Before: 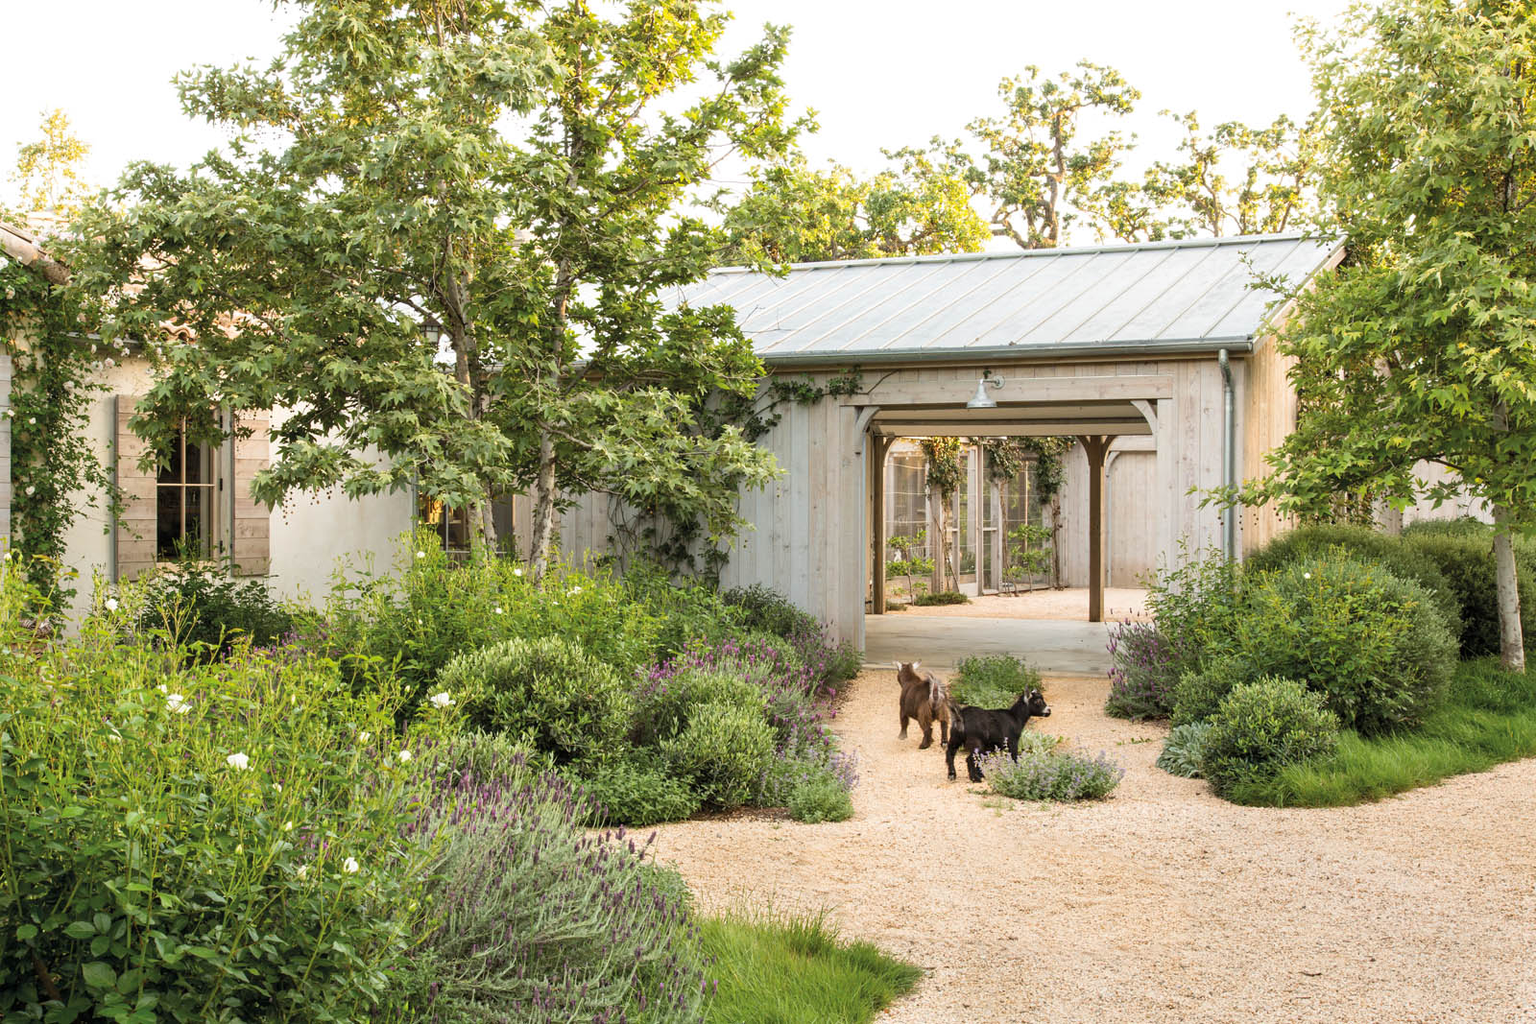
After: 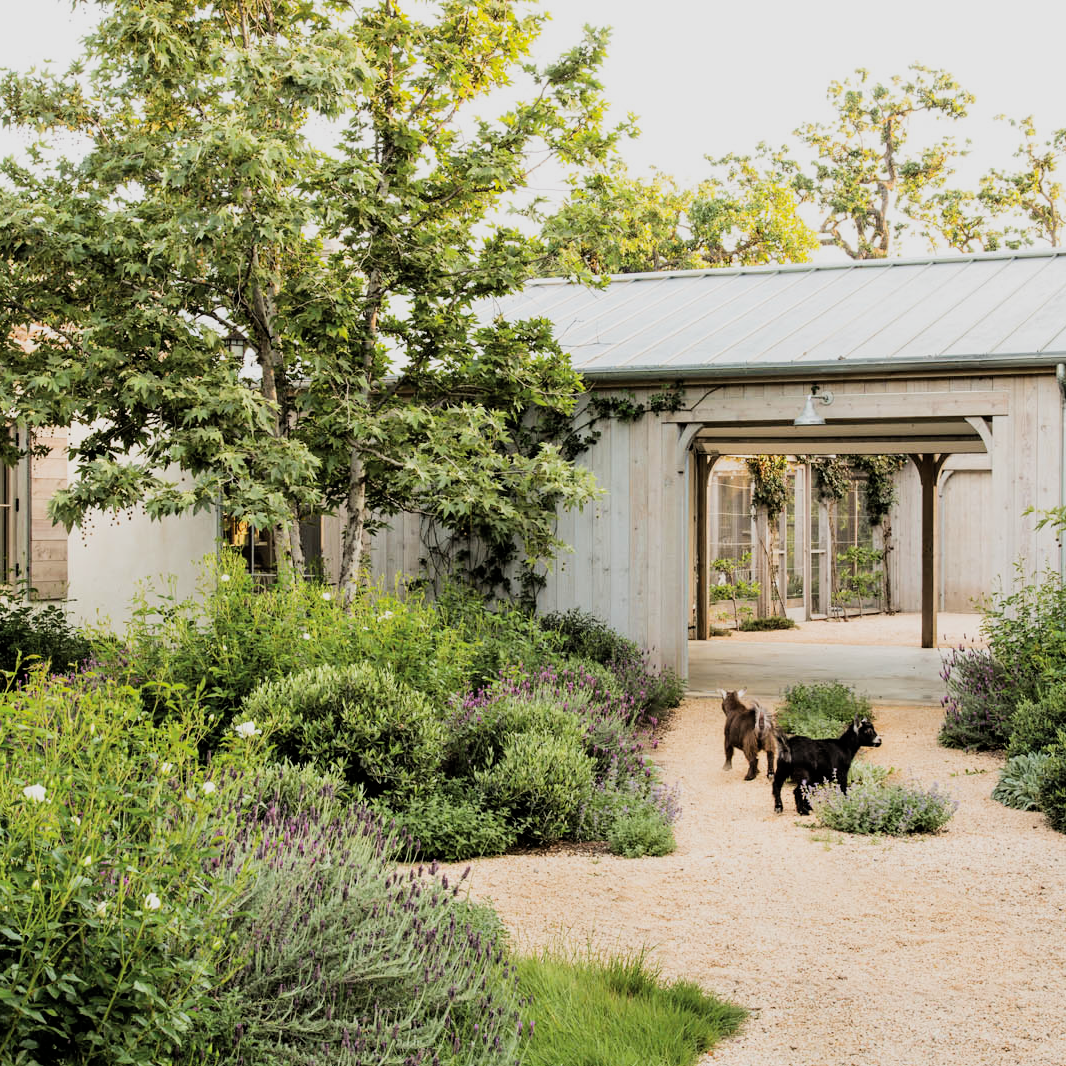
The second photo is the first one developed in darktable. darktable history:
crop and rotate: left 13.409%, right 19.924%
filmic rgb: black relative exposure -5 EV, hardness 2.88, contrast 1.3, highlights saturation mix -30%
